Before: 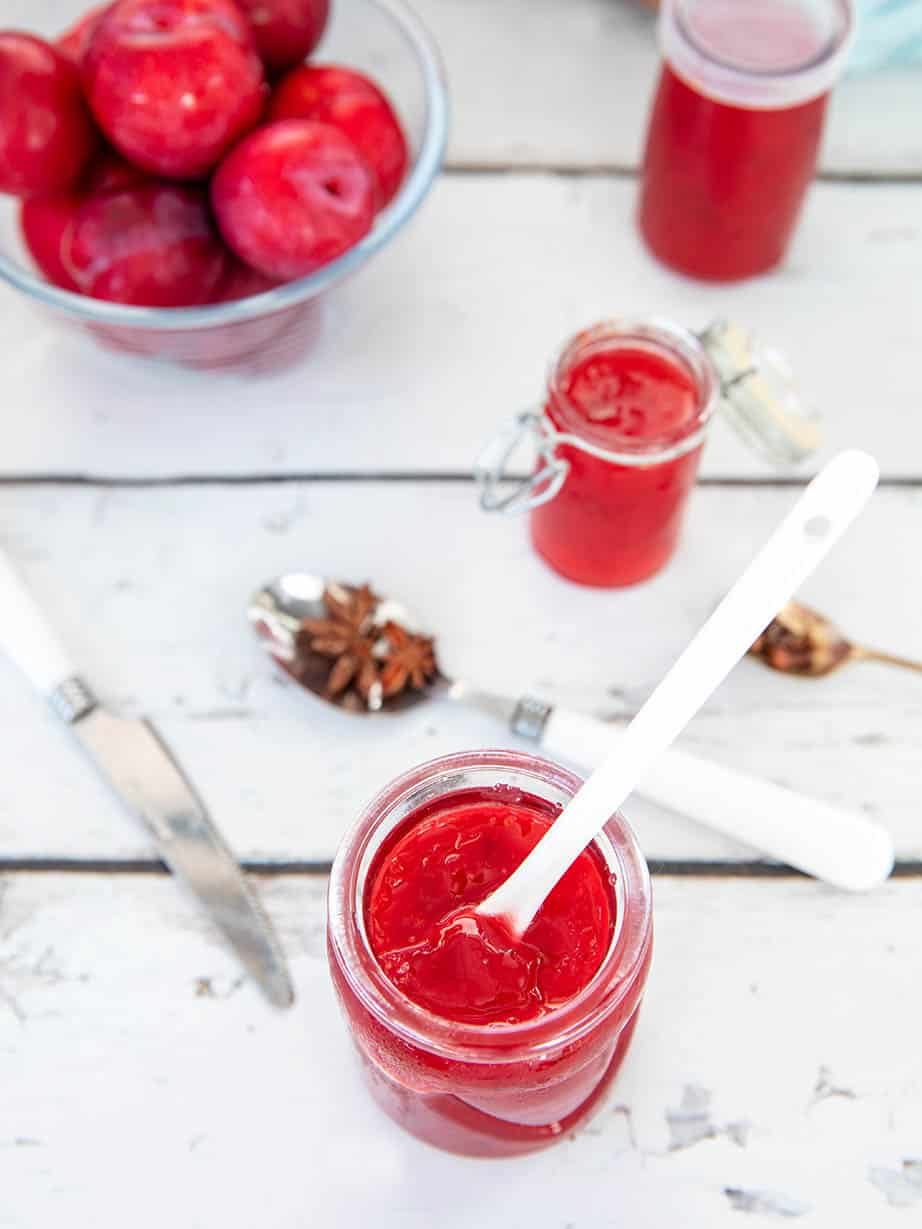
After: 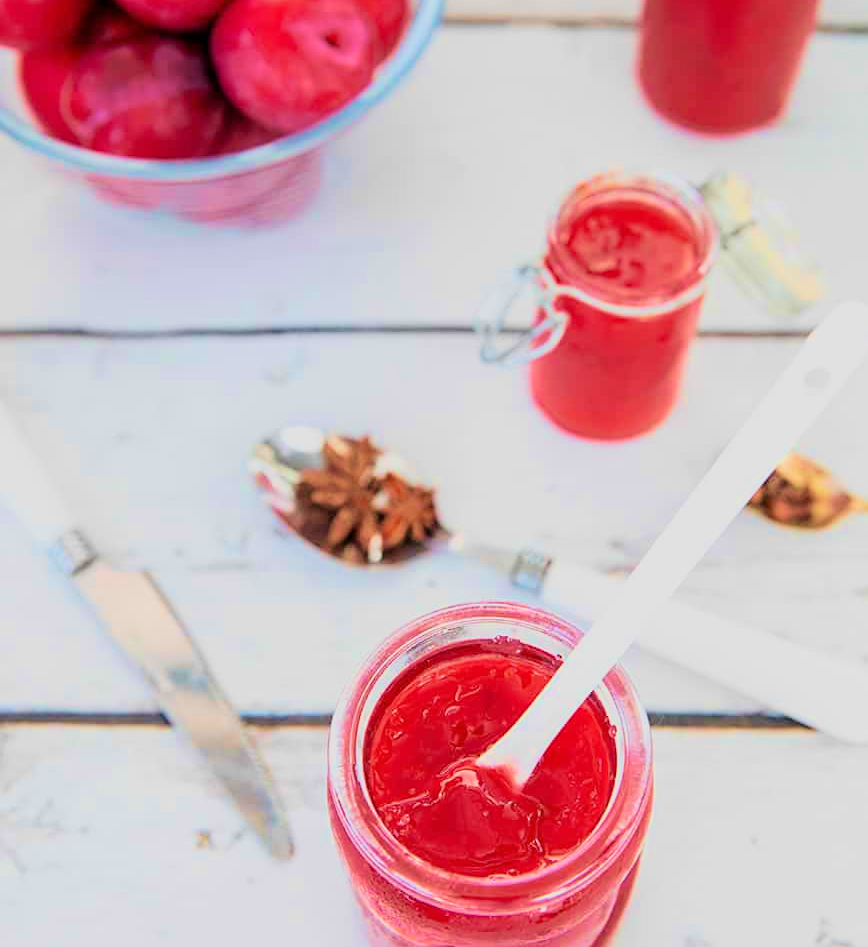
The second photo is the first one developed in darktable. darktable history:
sharpen: amount 0.207
crop and rotate: angle 0.049°, top 11.999%, right 5.742%, bottom 10.856%
exposure: exposure 0.403 EV, compensate highlight preservation false
filmic rgb: black relative exposure -7.65 EV, white relative exposure 4.56 EV, hardness 3.61, color science v6 (2022)
velvia: strength 74.33%
